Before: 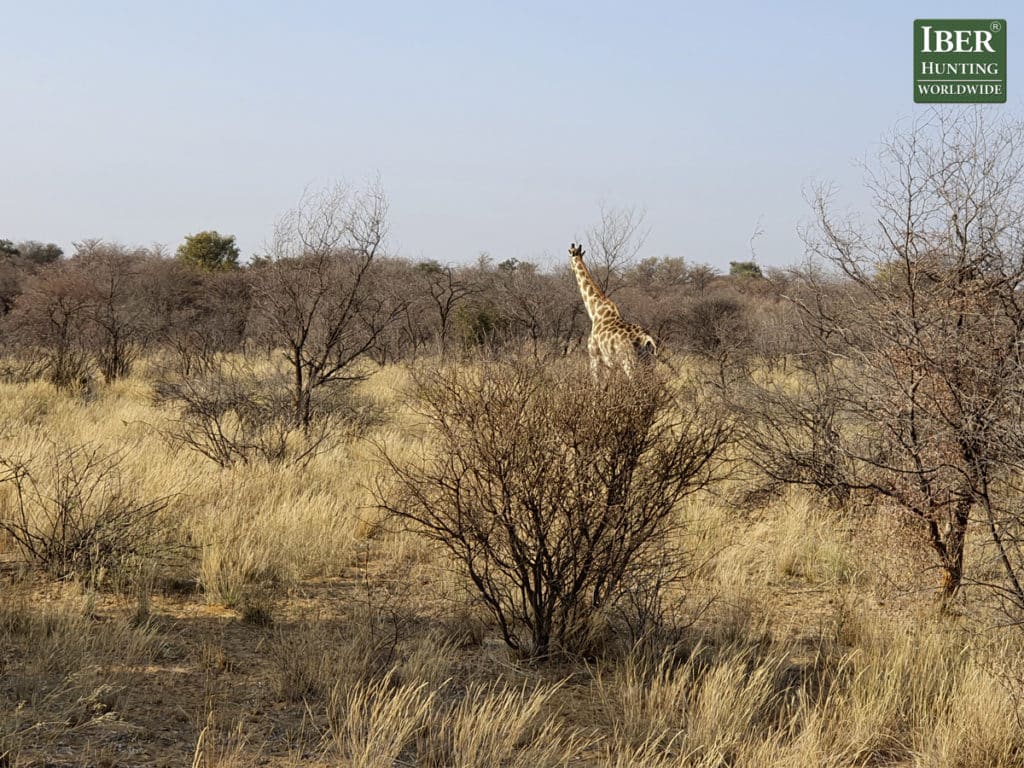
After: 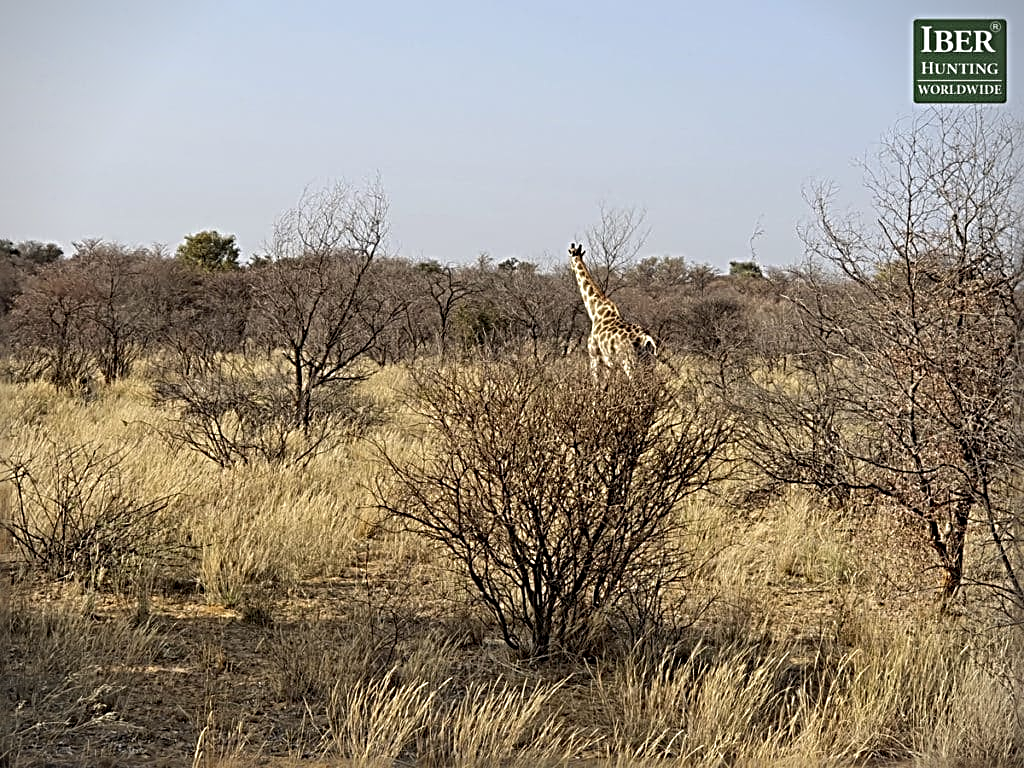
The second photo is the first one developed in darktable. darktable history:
sharpen: radius 3.69, amount 0.928
vignetting: fall-off start 91.19%
